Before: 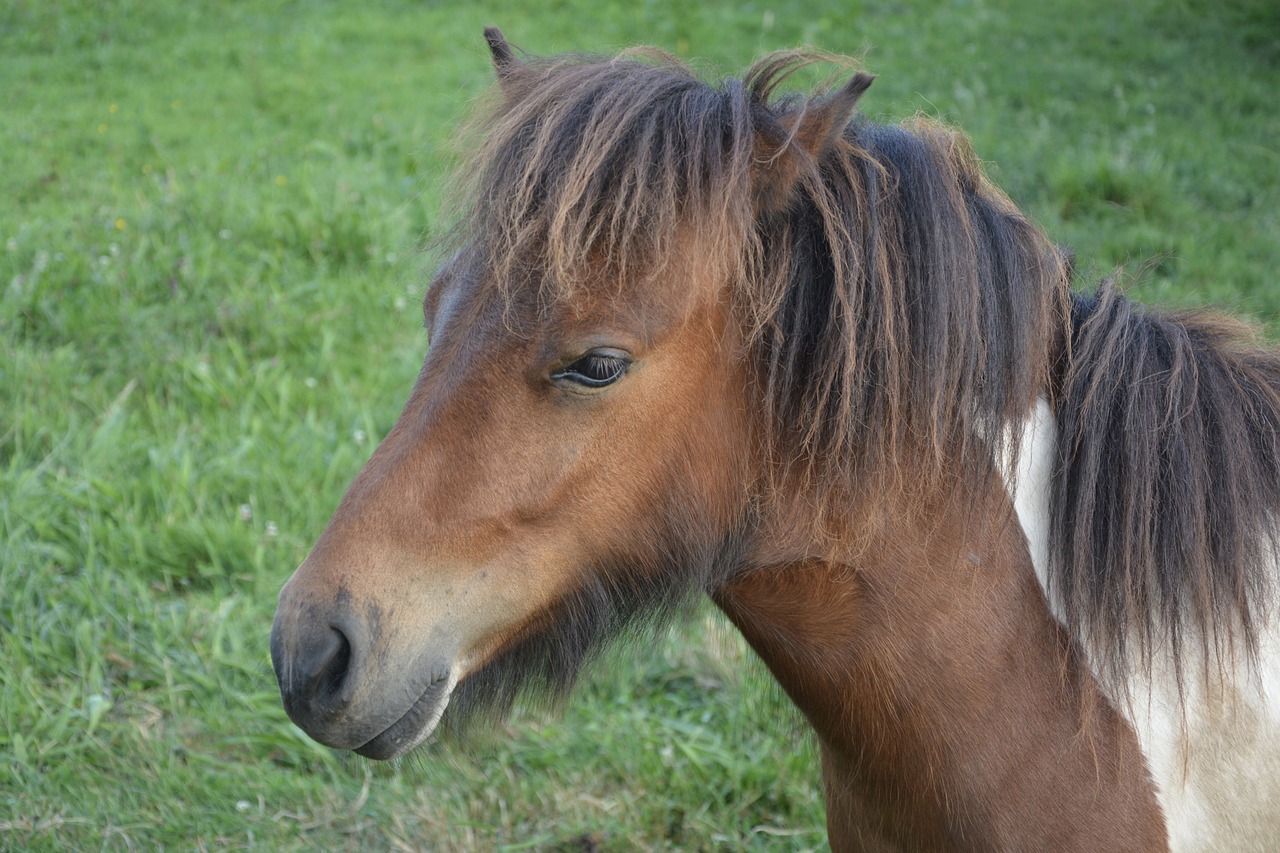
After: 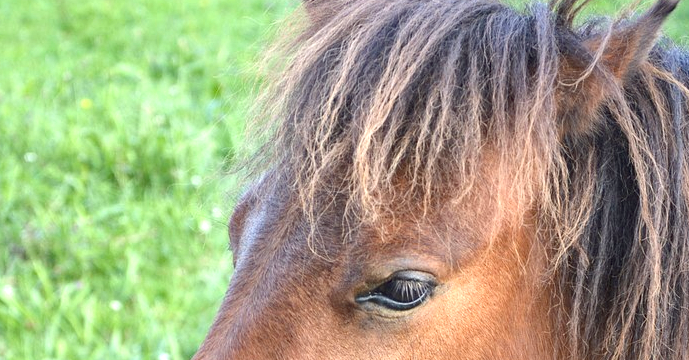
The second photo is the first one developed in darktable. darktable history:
exposure: black level correction 0, exposure 1.173 EV, compensate exposure bias true, compensate highlight preservation false
local contrast: mode bilateral grid, contrast 20, coarseness 50, detail 130%, midtone range 0.2
haze removal: compatibility mode true, adaptive false
crop: left 15.306%, top 9.065%, right 30.789%, bottom 48.638%
